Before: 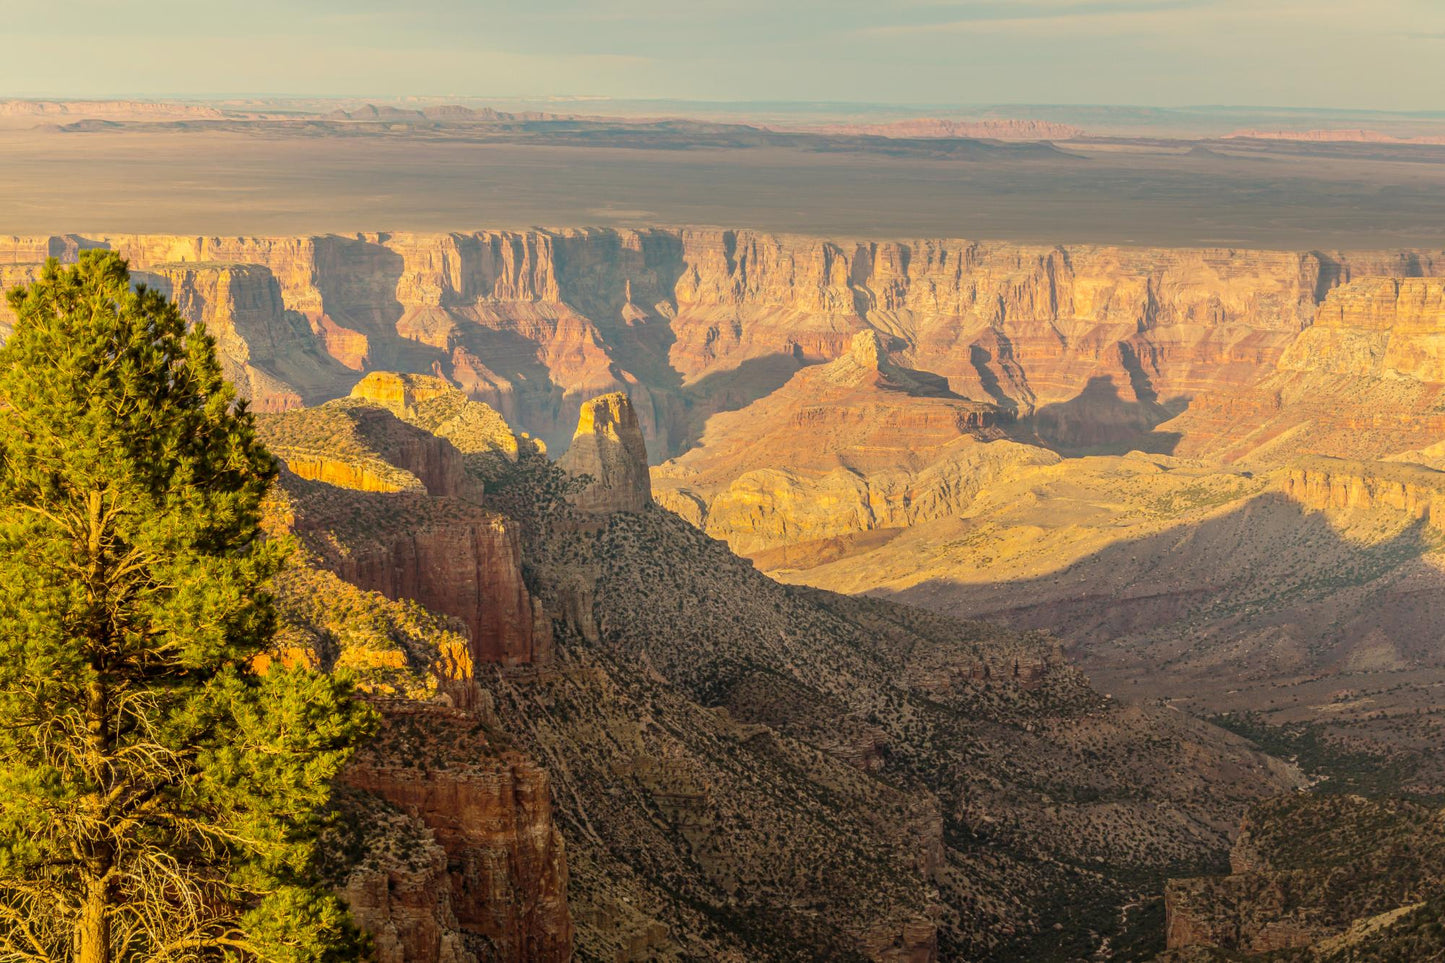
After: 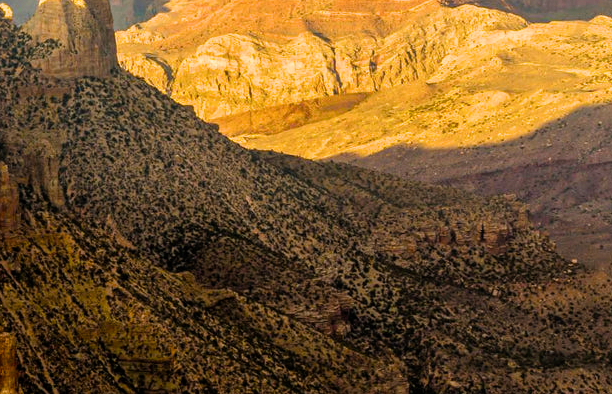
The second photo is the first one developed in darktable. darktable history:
crop: left 36.966%, top 45.252%, right 20.673%, bottom 13.792%
filmic rgb: black relative exposure -8.24 EV, white relative exposure 2.2 EV, target white luminance 99.92%, hardness 7.12, latitude 74.7%, contrast 1.319, highlights saturation mix -2%, shadows ↔ highlights balance 30.58%
color balance rgb: power › chroma 0.28%, power › hue 22.69°, linear chroma grading › shadows 20.132%, linear chroma grading › highlights 3.725%, linear chroma grading › mid-tones 10.49%, perceptual saturation grading › global saturation 30.755%, global vibrance 20%
